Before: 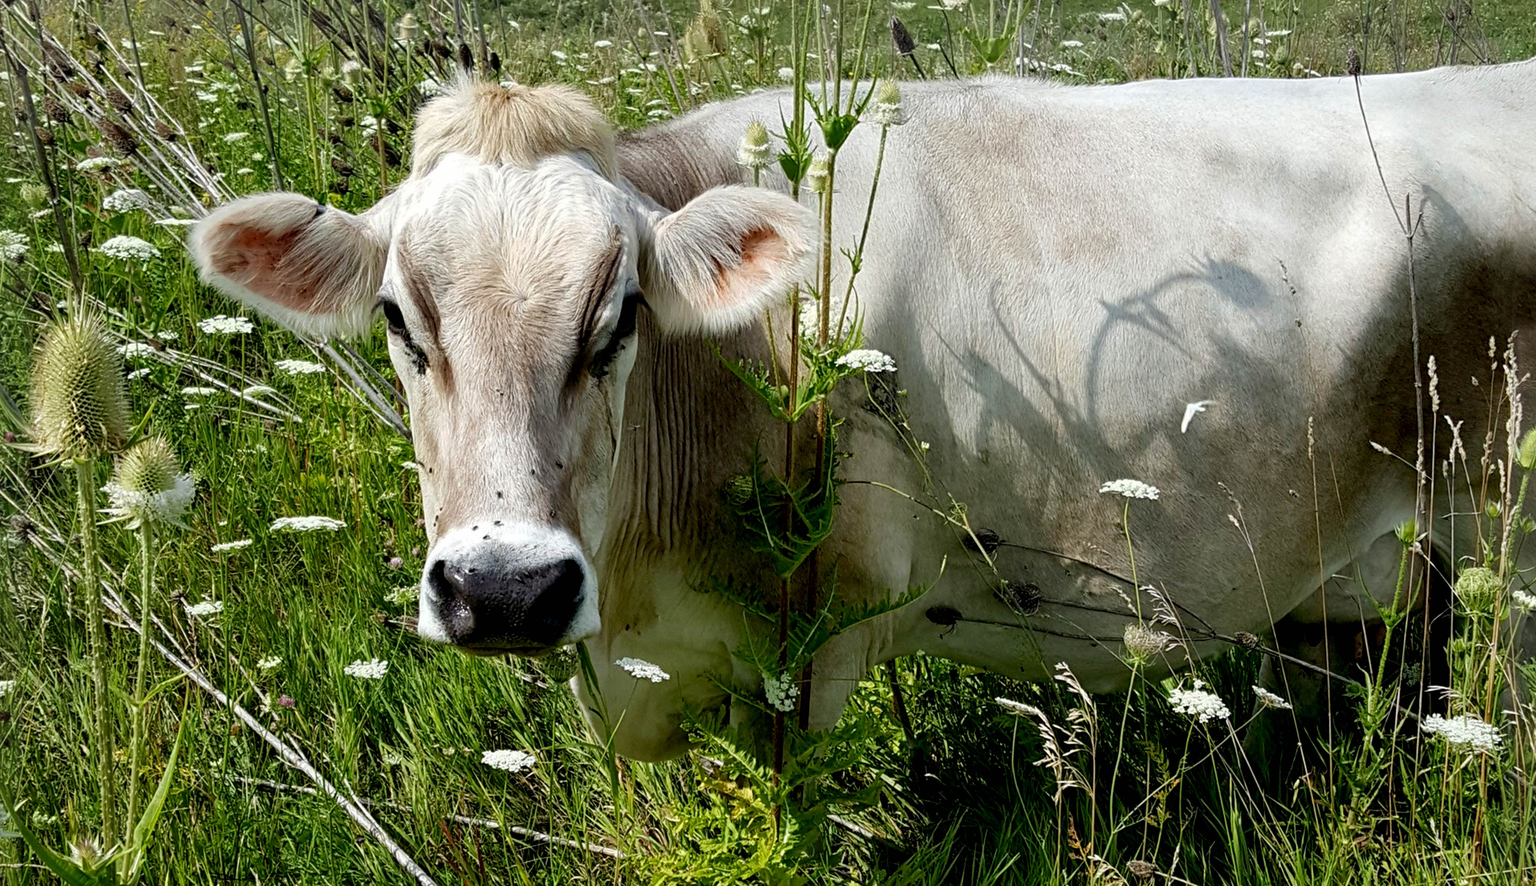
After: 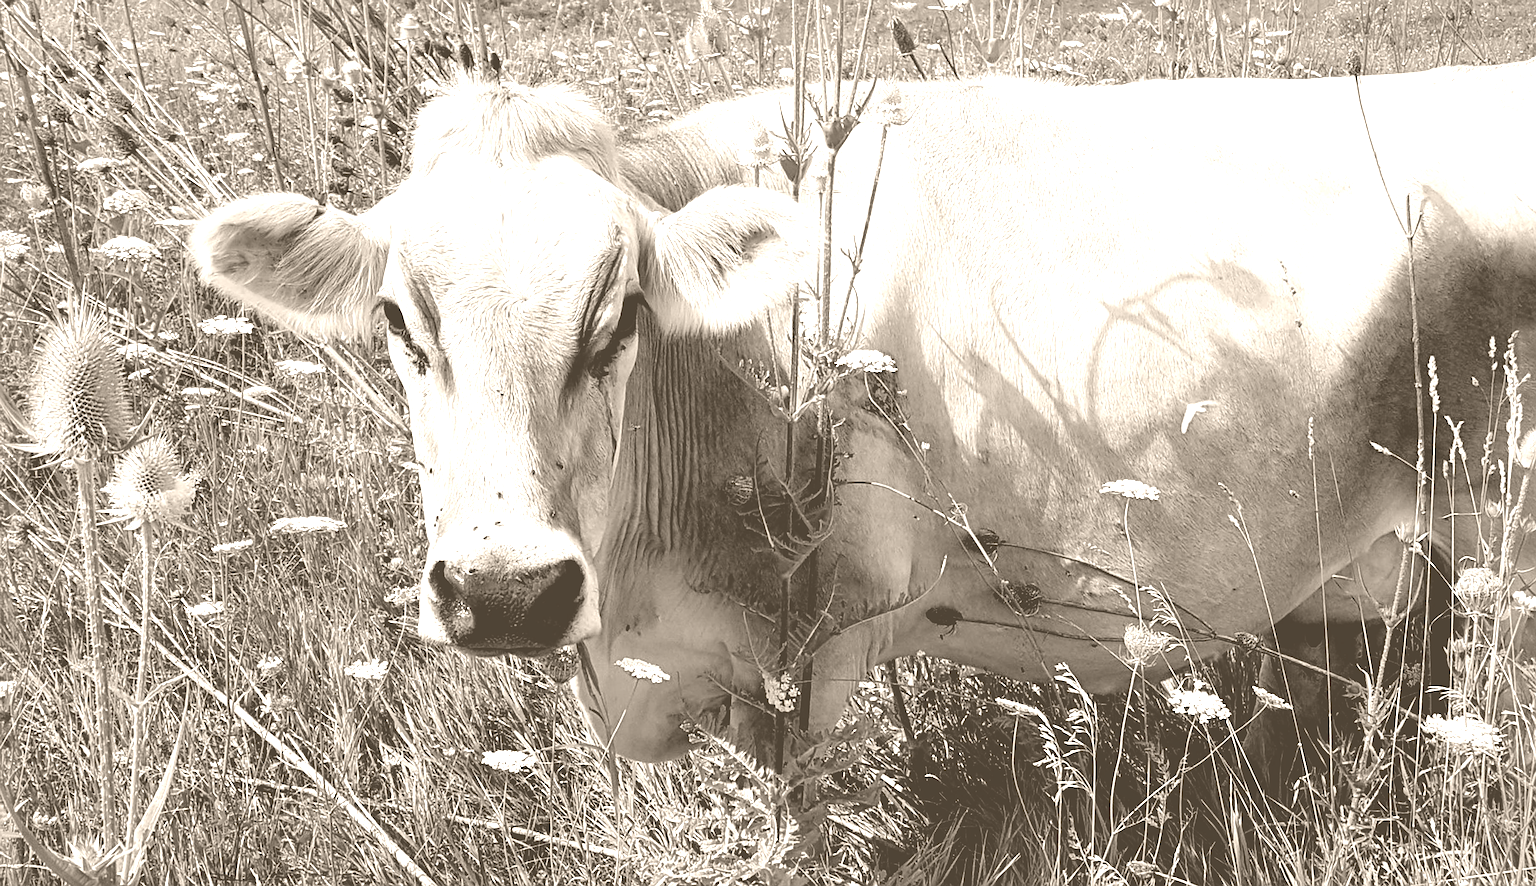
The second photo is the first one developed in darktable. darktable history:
shadows and highlights: shadows -10, white point adjustment 1.5, highlights 10
colorize: hue 34.49°, saturation 35.33%, source mix 100%, version 1
tone equalizer: on, module defaults
sharpen: on, module defaults
